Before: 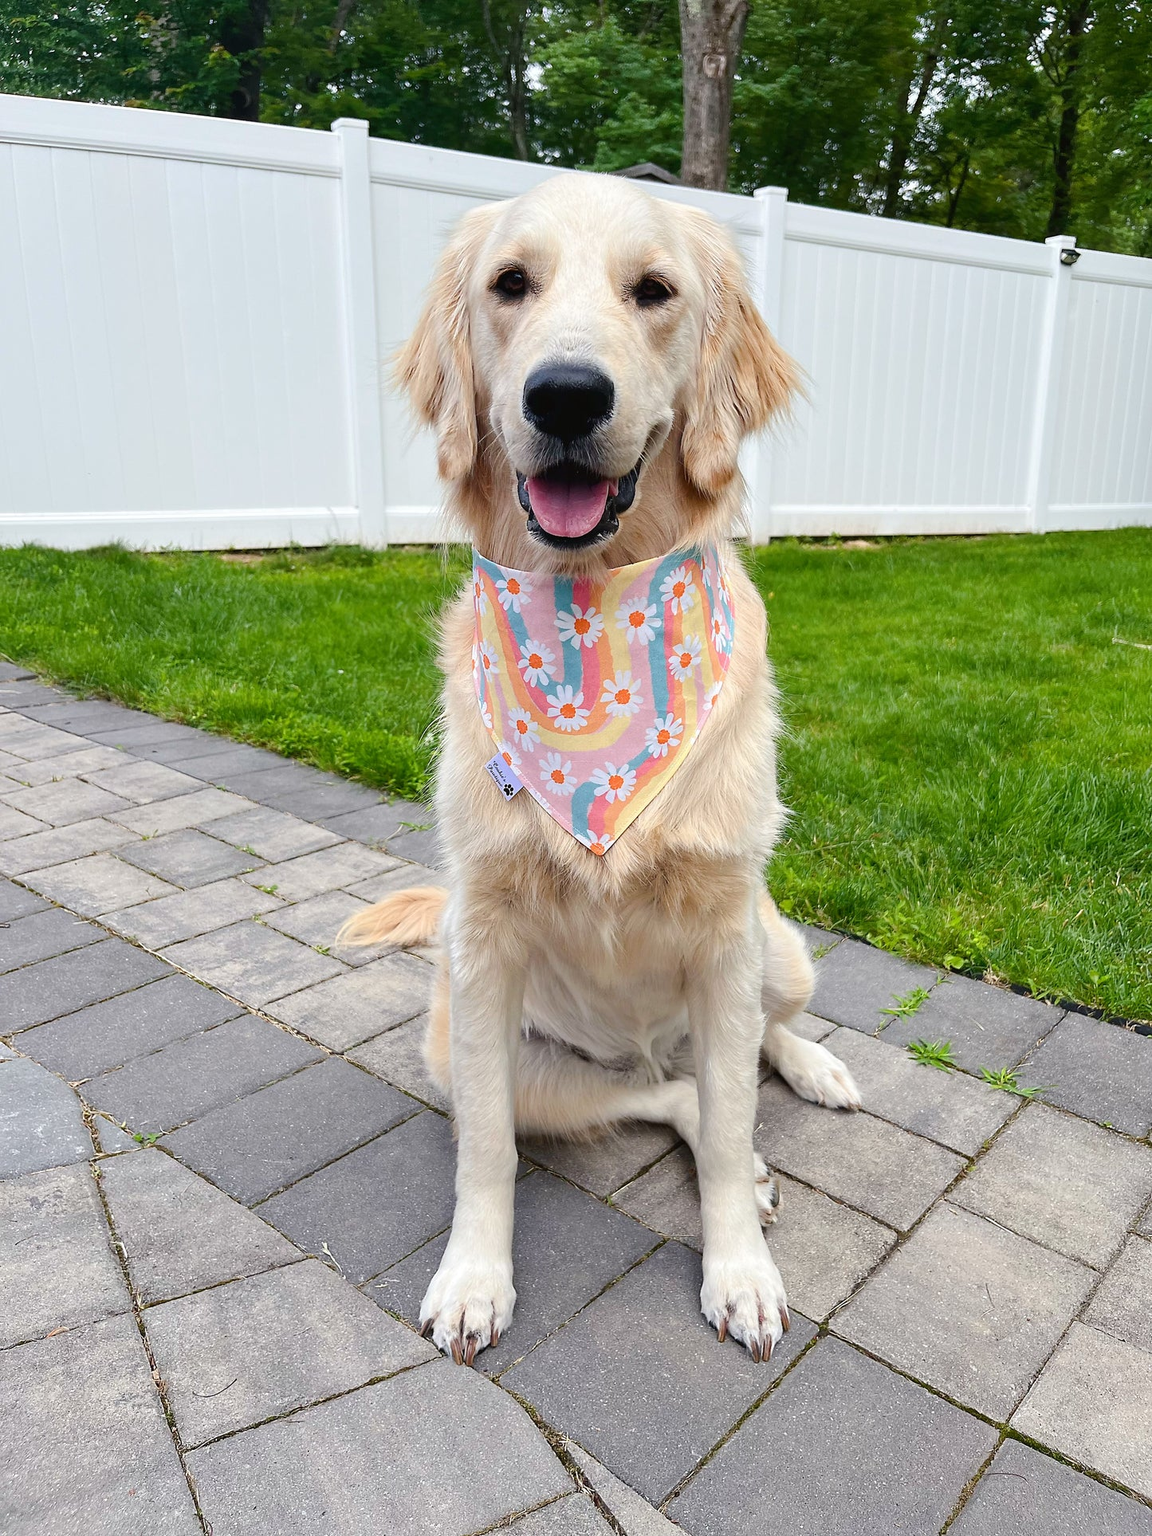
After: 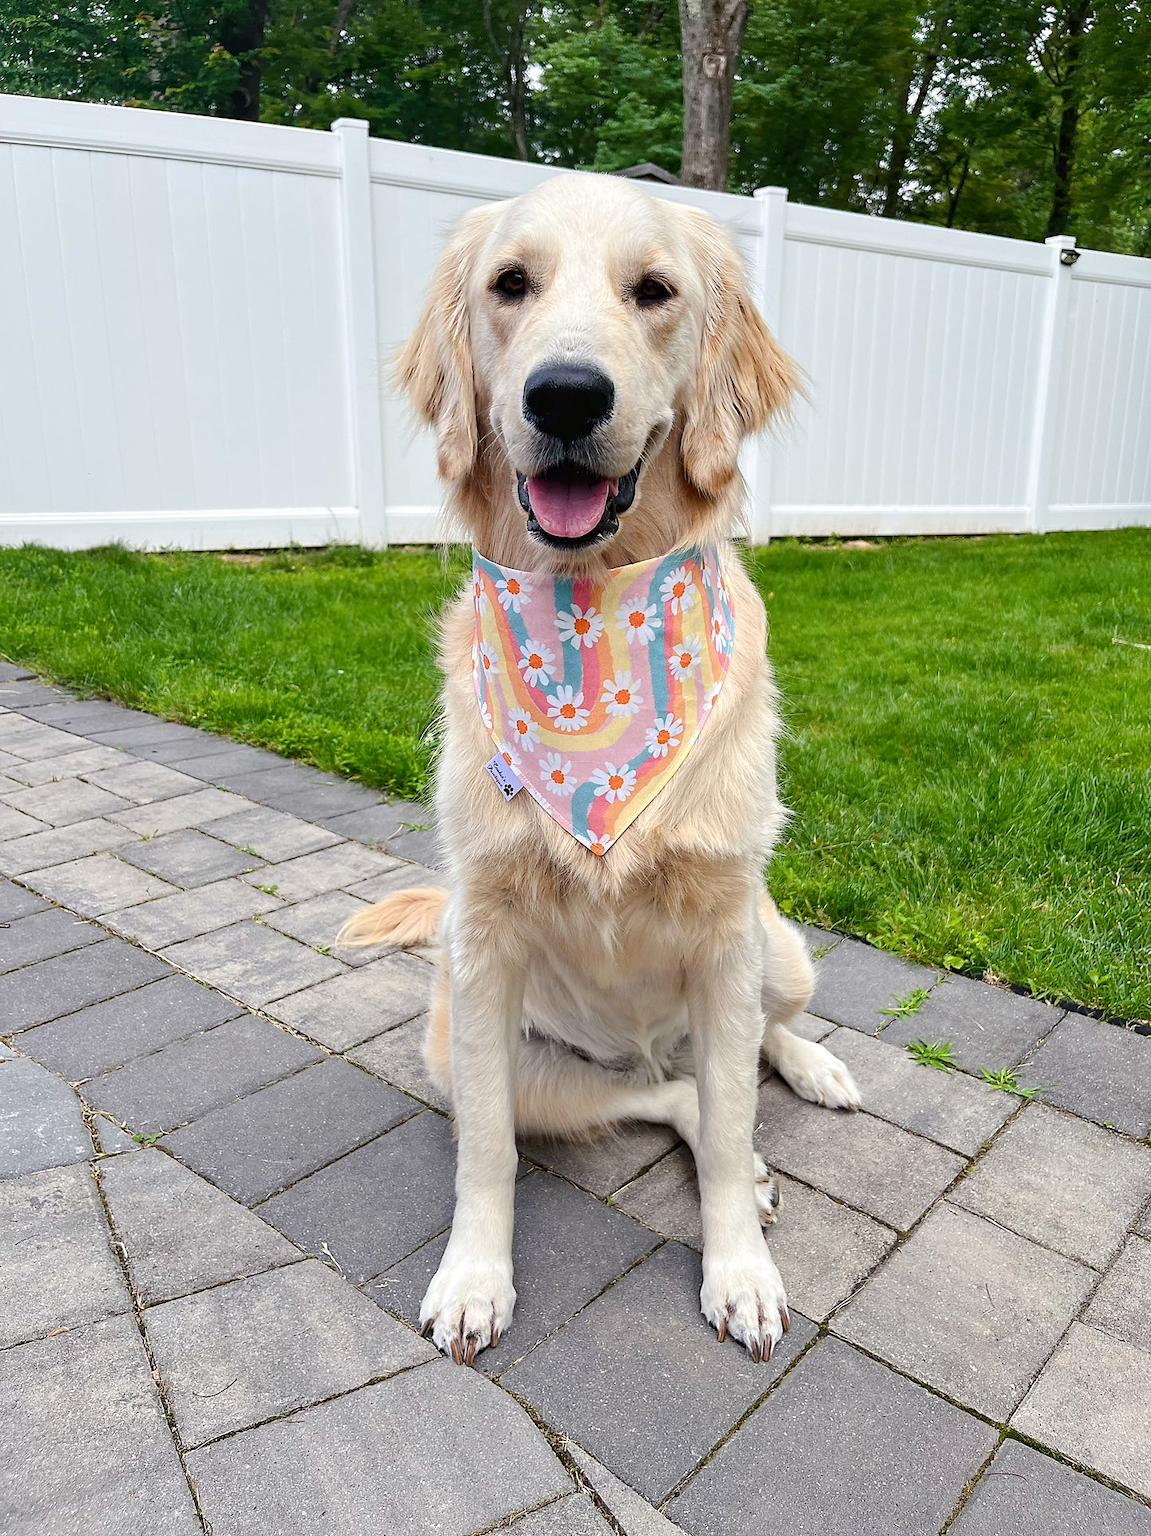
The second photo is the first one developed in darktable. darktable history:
contrast equalizer: y [[0.509, 0.514, 0.523, 0.542, 0.578, 0.603], [0.5 ×6], [0.509, 0.514, 0.523, 0.542, 0.578, 0.603], [0.001, 0.002, 0.003, 0.005, 0.01, 0.013], [0.001, 0.002, 0.003, 0.005, 0.01, 0.013]], mix 0.583
